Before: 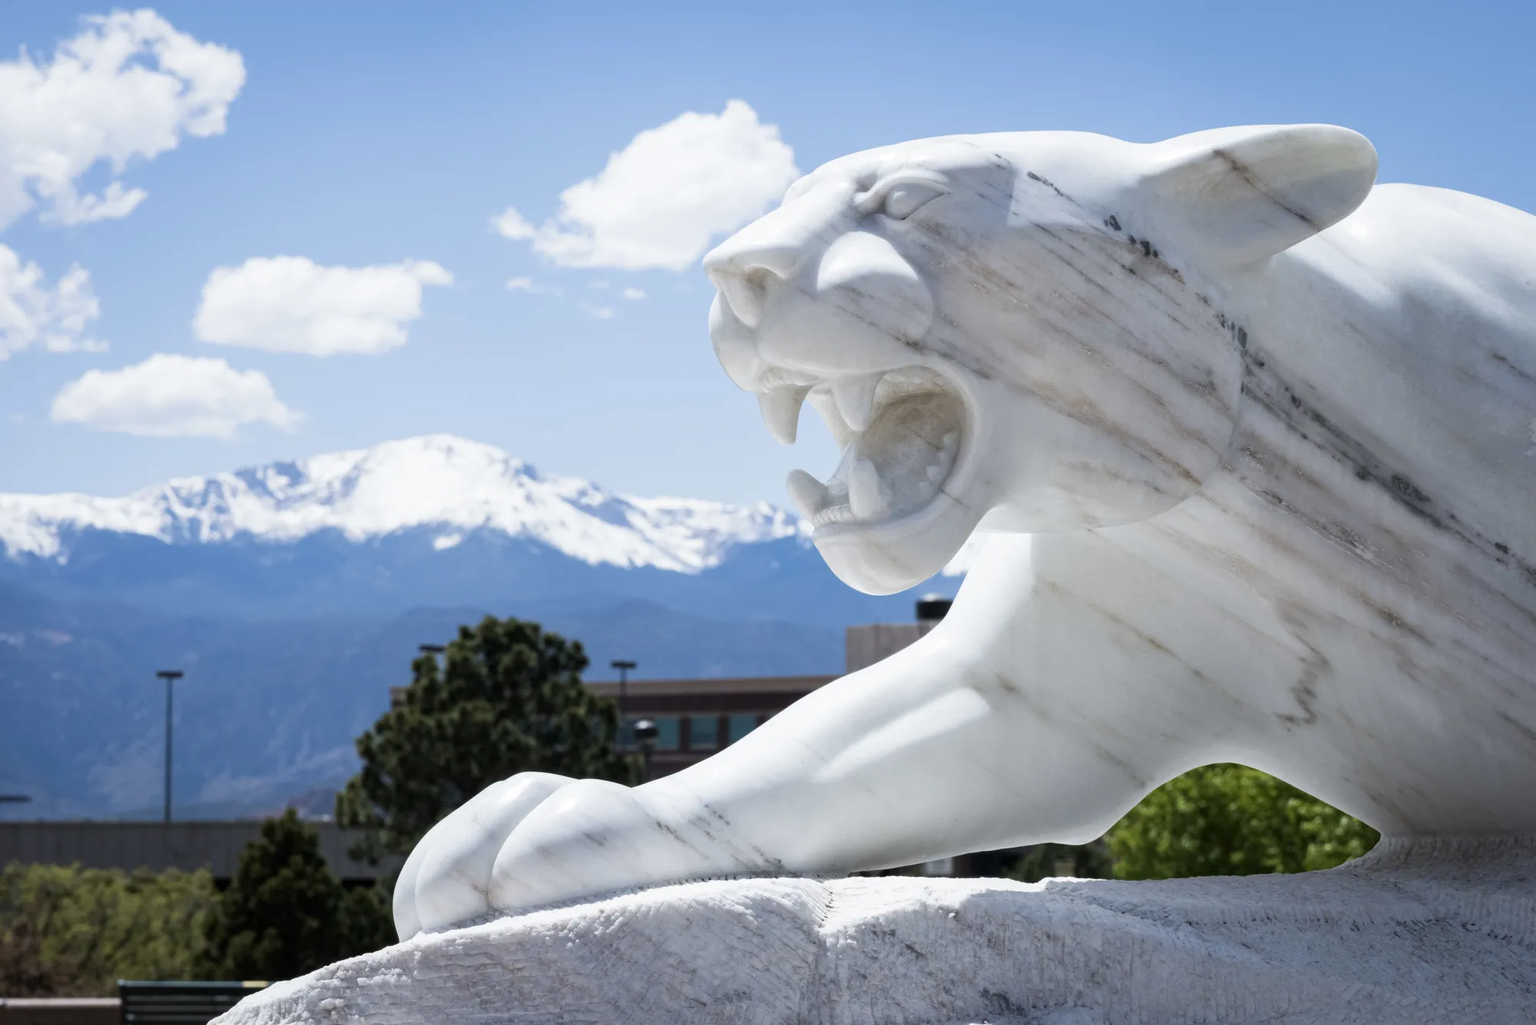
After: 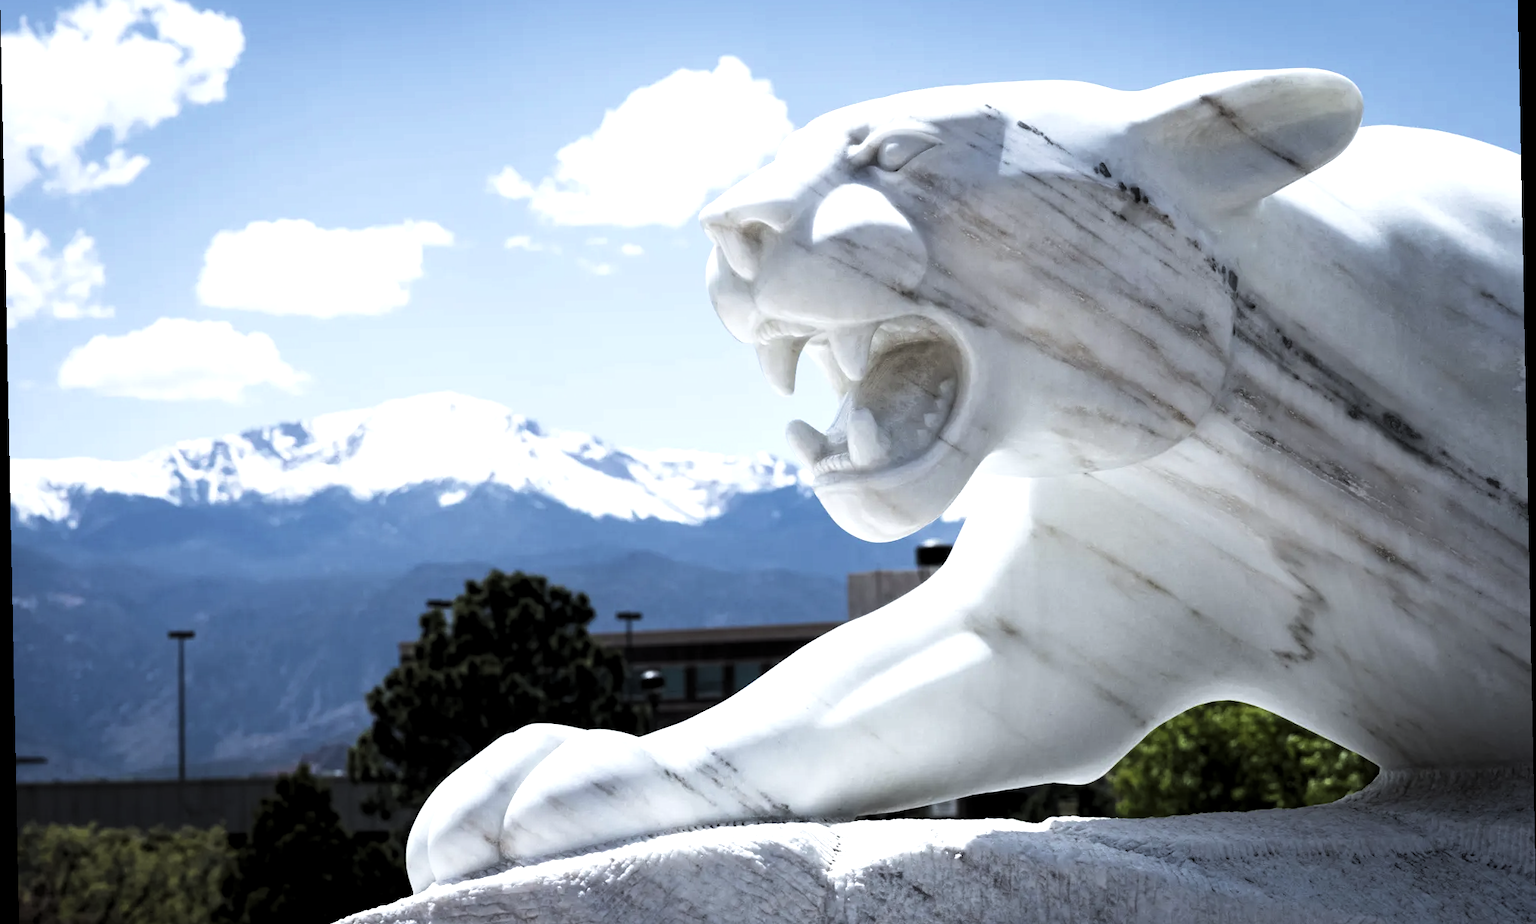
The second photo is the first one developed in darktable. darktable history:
white balance: red 0.982, blue 1.018
levels: levels [0.101, 0.578, 0.953]
crop and rotate: top 5.609%, bottom 5.609%
exposure: exposure 0.131 EV, compensate highlight preservation false
rotate and perspective: rotation -1.17°, automatic cropping off
tone curve: curves: ch0 [(0, 0) (0.003, 0.003) (0.011, 0.012) (0.025, 0.027) (0.044, 0.048) (0.069, 0.075) (0.1, 0.108) (0.136, 0.147) (0.177, 0.192) (0.224, 0.243) (0.277, 0.3) (0.335, 0.363) (0.399, 0.433) (0.468, 0.508) (0.543, 0.589) (0.623, 0.676) (0.709, 0.769) (0.801, 0.868) (0.898, 0.949) (1, 1)], preserve colors none
